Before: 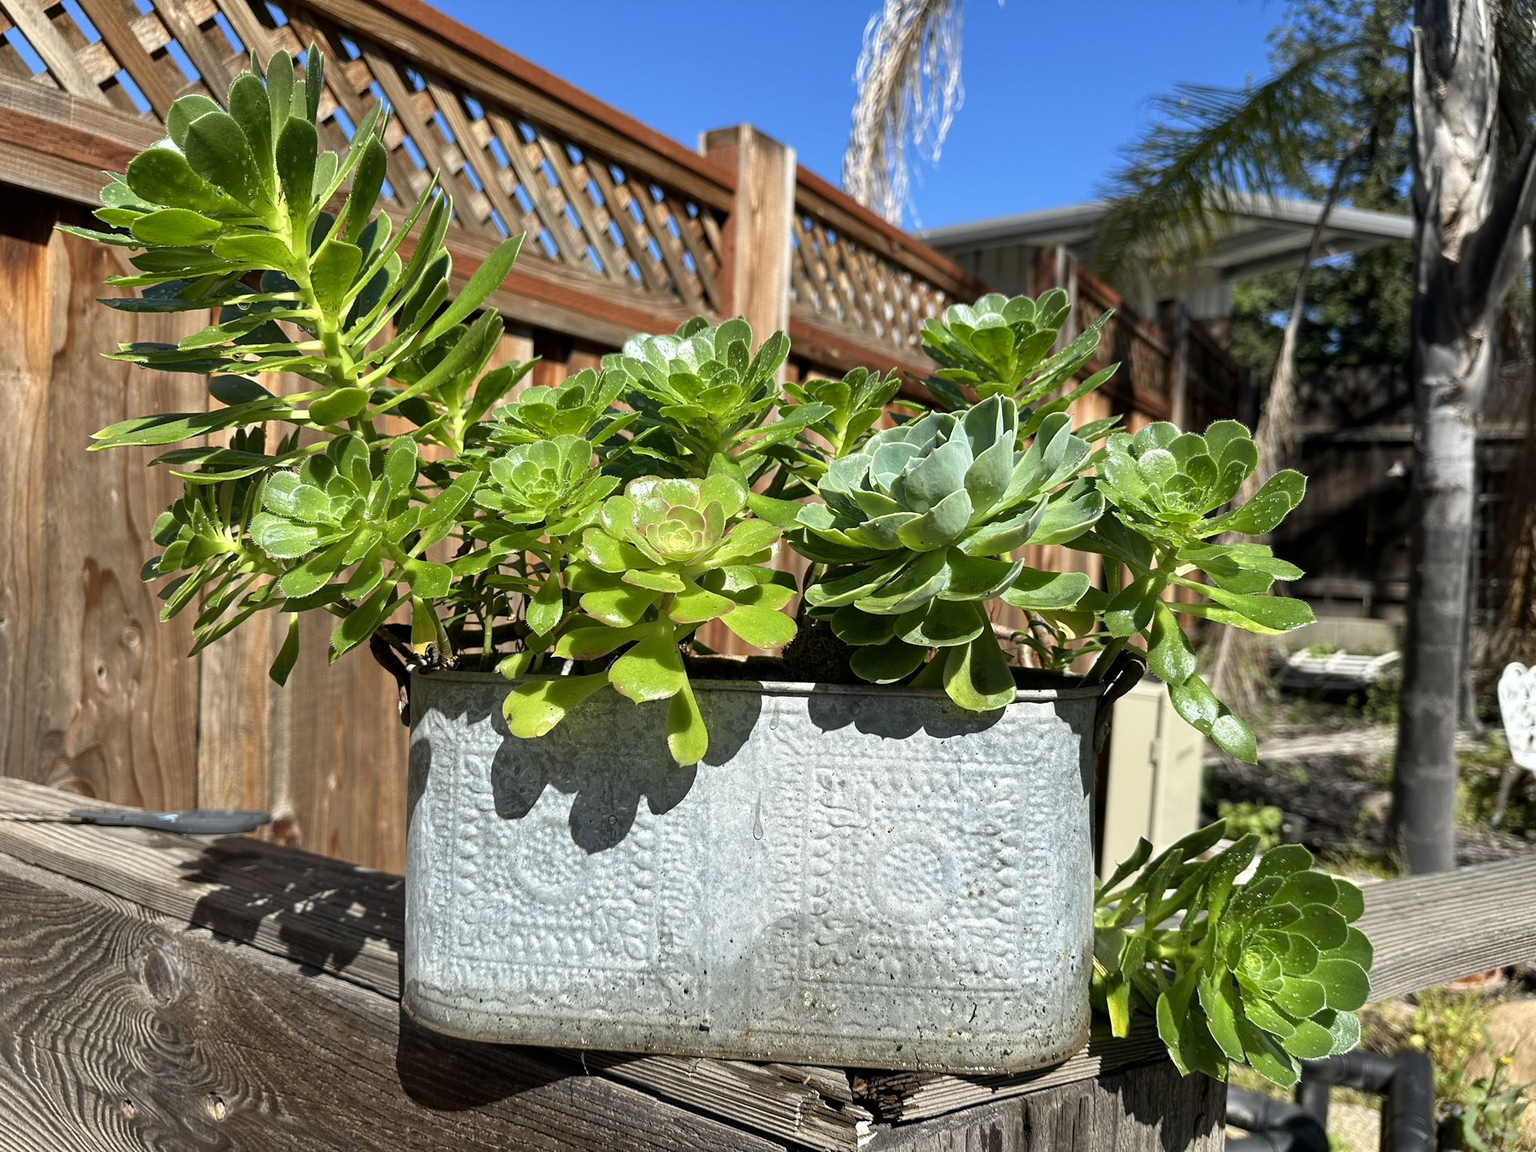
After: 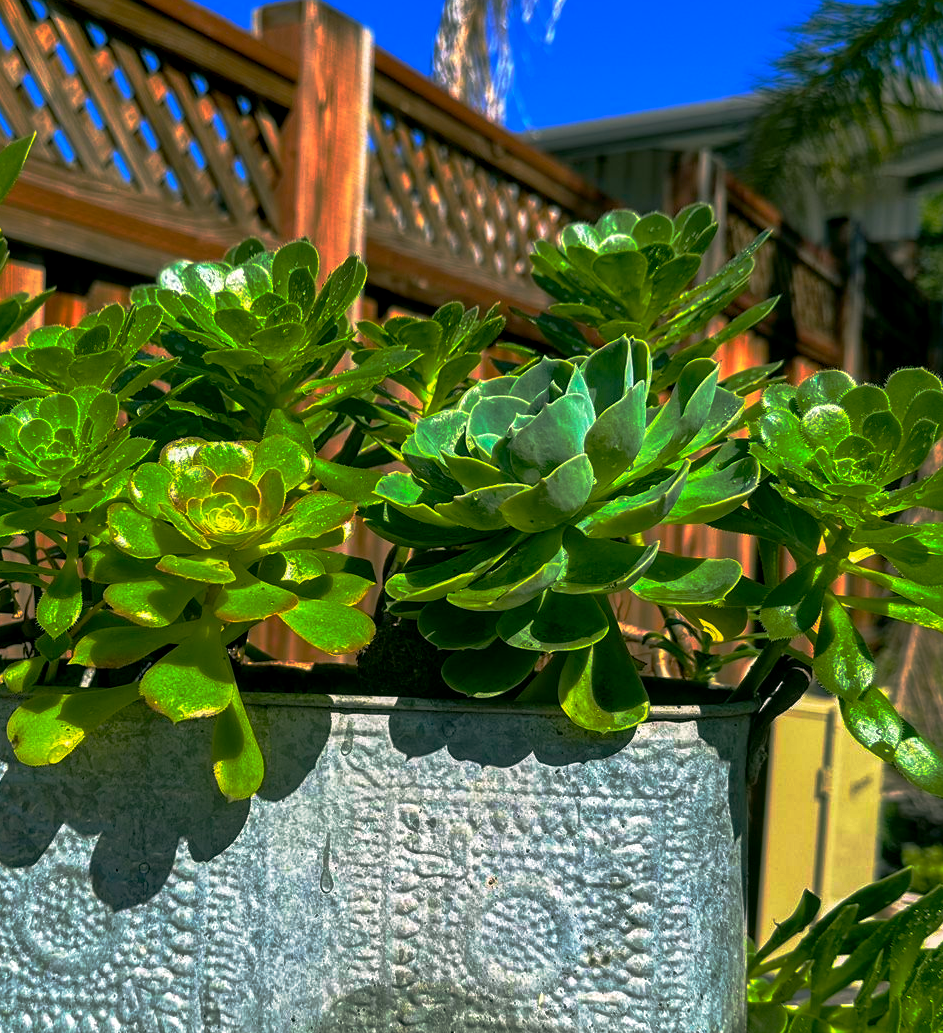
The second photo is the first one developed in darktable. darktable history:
color balance rgb: shadows lift › chroma 2.011%, shadows lift › hue 215.79°, highlights gain › chroma 3.014%, highlights gain › hue 77.63°, perceptual saturation grading › global saturation 29.436%, global vibrance 20%
crop: left 32.366%, top 11.001%, right 18.548%, bottom 17.352%
local contrast: on, module defaults
shadows and highlights: on, module defaults
color calibration: illuminant as shot in camera, x 0.358, y 0.373, temperature 4628.91 K, gamut compression 0.974
base curve: curves: ch0 [(0, 0) (0.564, 0.291) (0.802, 0.731) (1, 1)], preserve colors none
color correction: highlights a* 4, highlights b* 4.96, shadows a* -8.29, shadows b* 4.72
